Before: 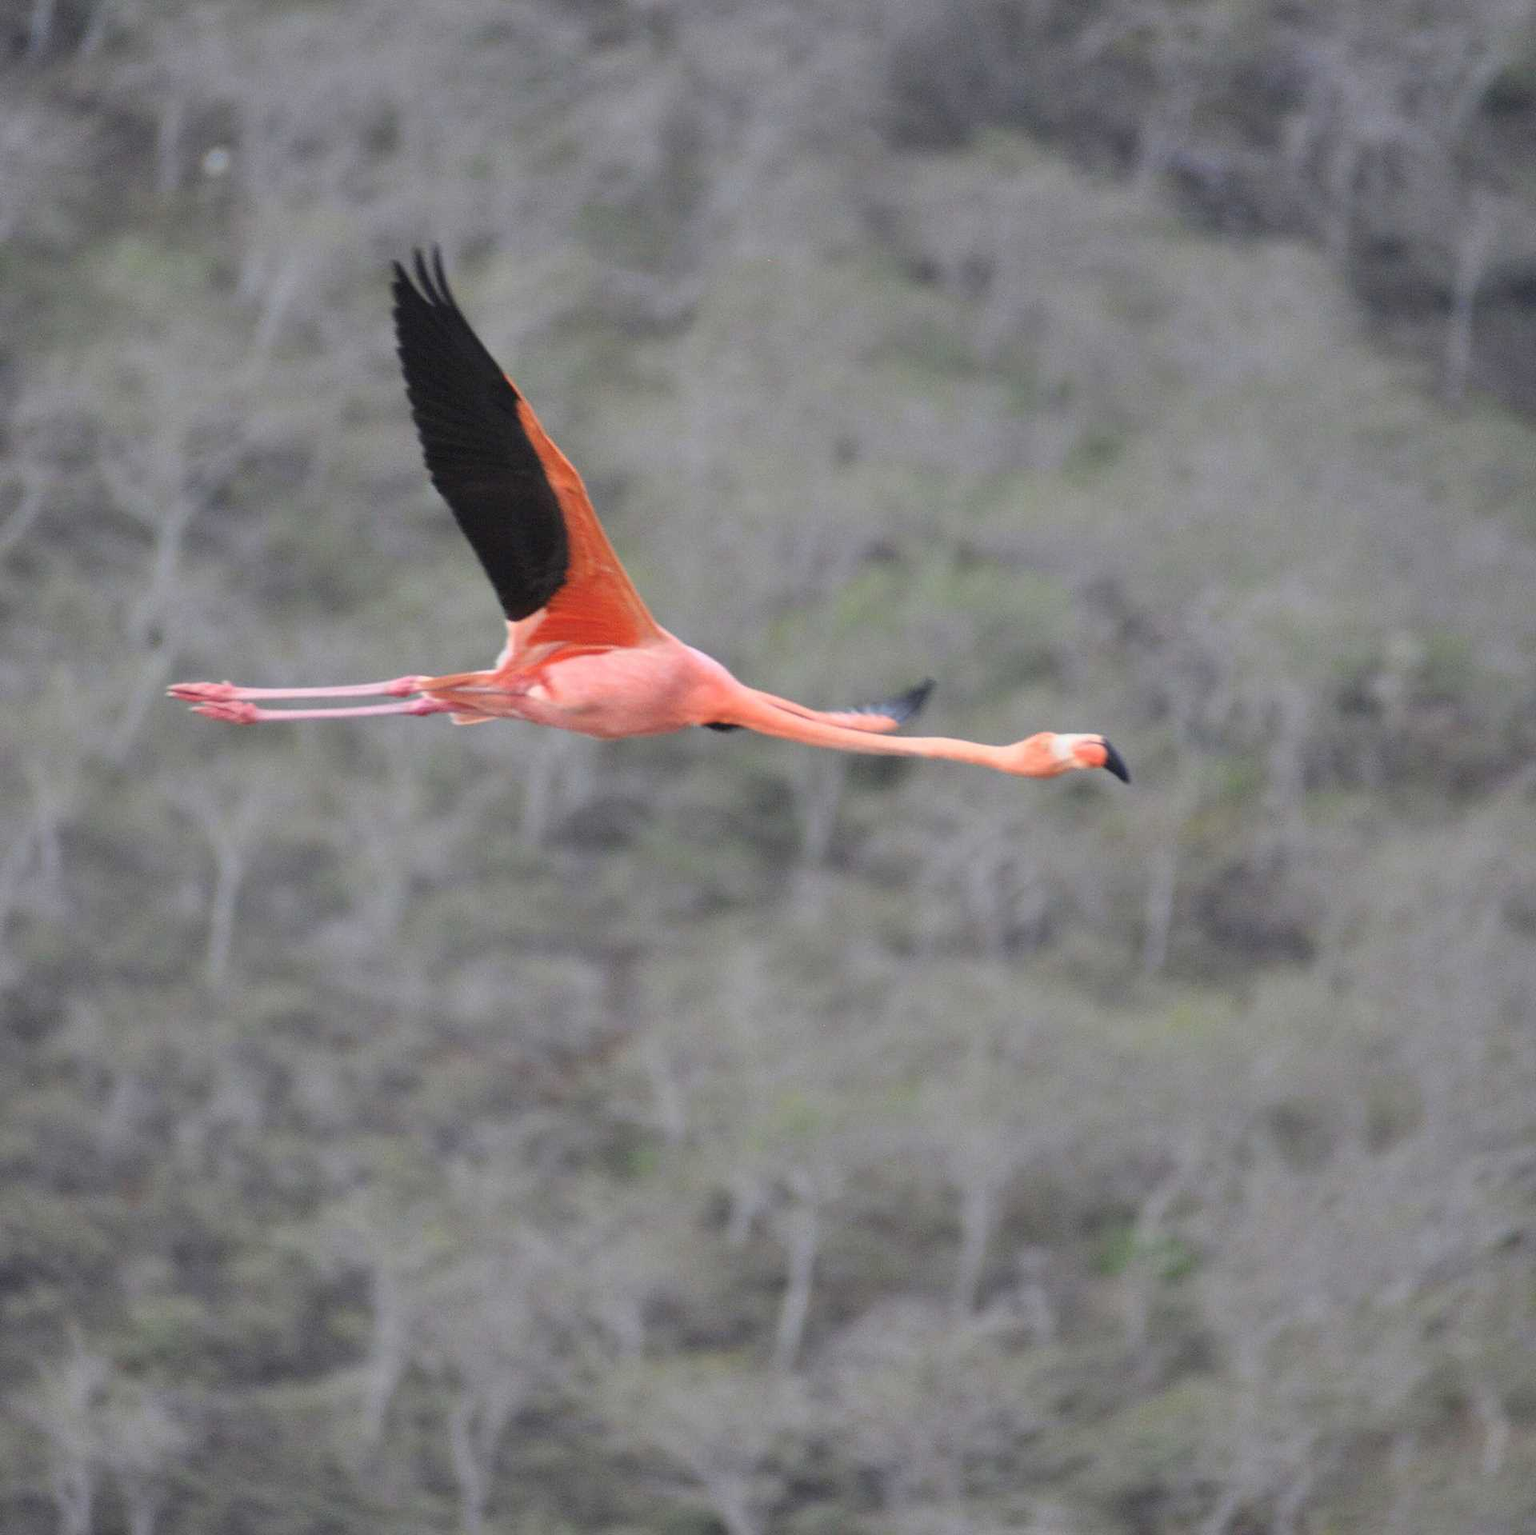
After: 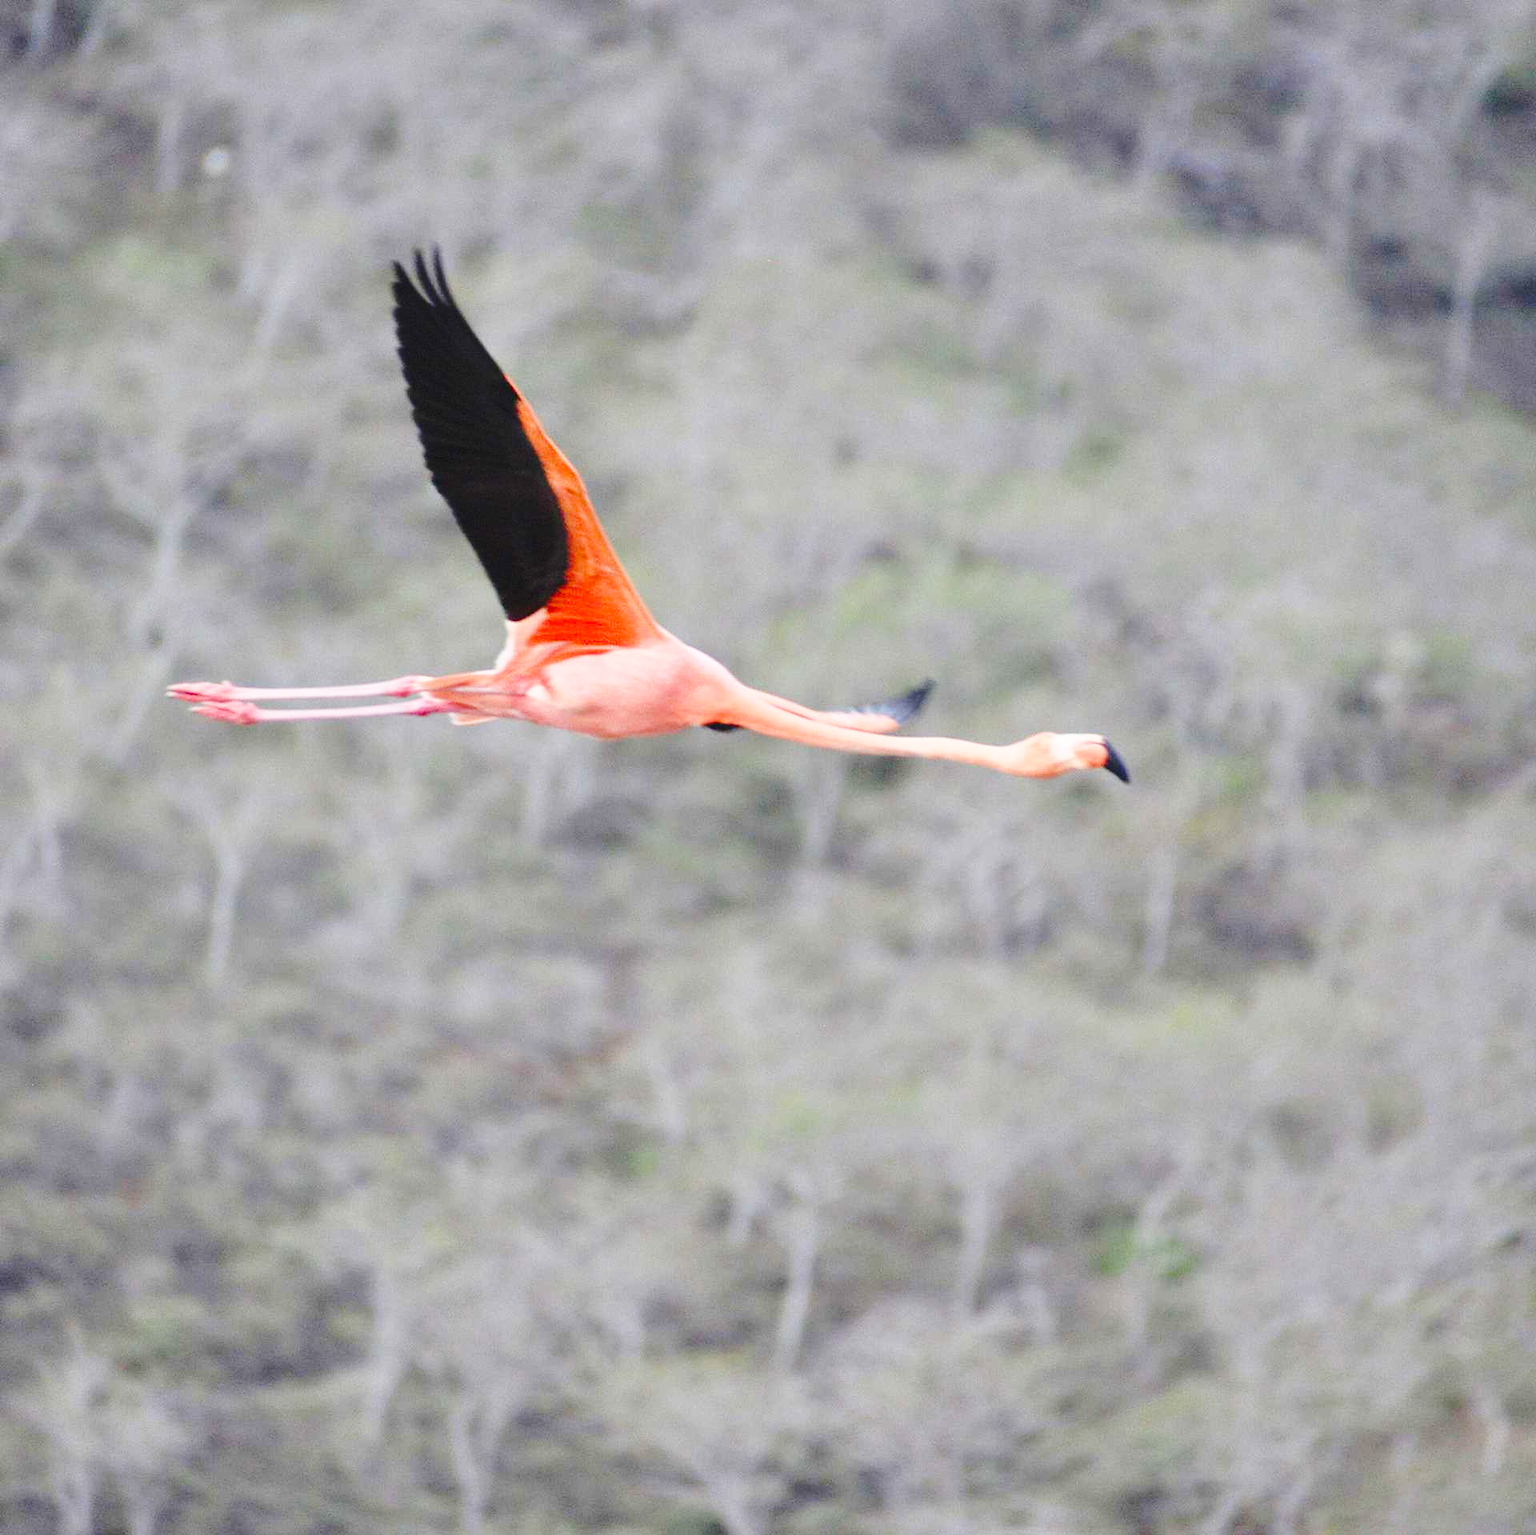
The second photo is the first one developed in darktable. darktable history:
base curve: curves: ch0 [(0, 0) (0.036, 0.037) (0.121, 0.228) (0.46, 0.76) (0.859, 0.983) (1, 1)], preserve colors none
color balance rgb: perceptual saturation grading › global saturation 20%, perceptual saturation grading › highlights -49.392%, perceptual saturation grading › shadows 24.744%, global vibrance 20%
